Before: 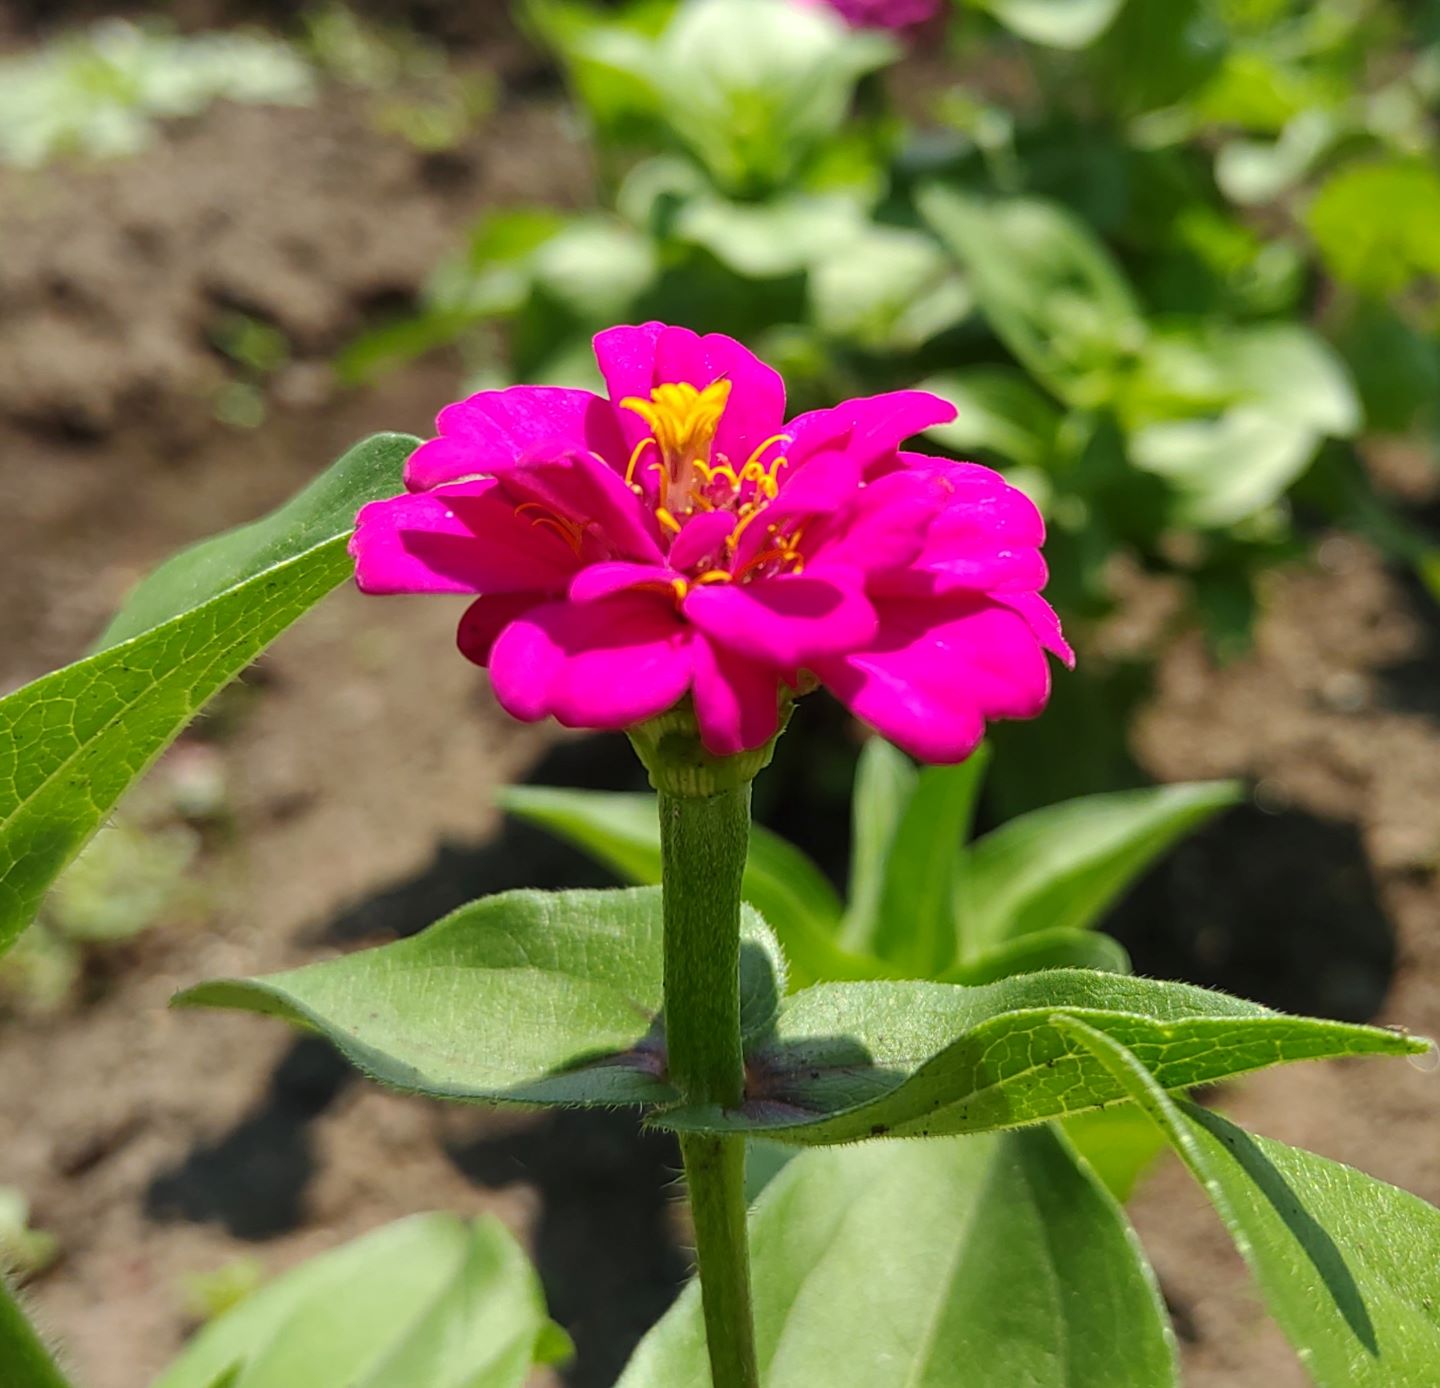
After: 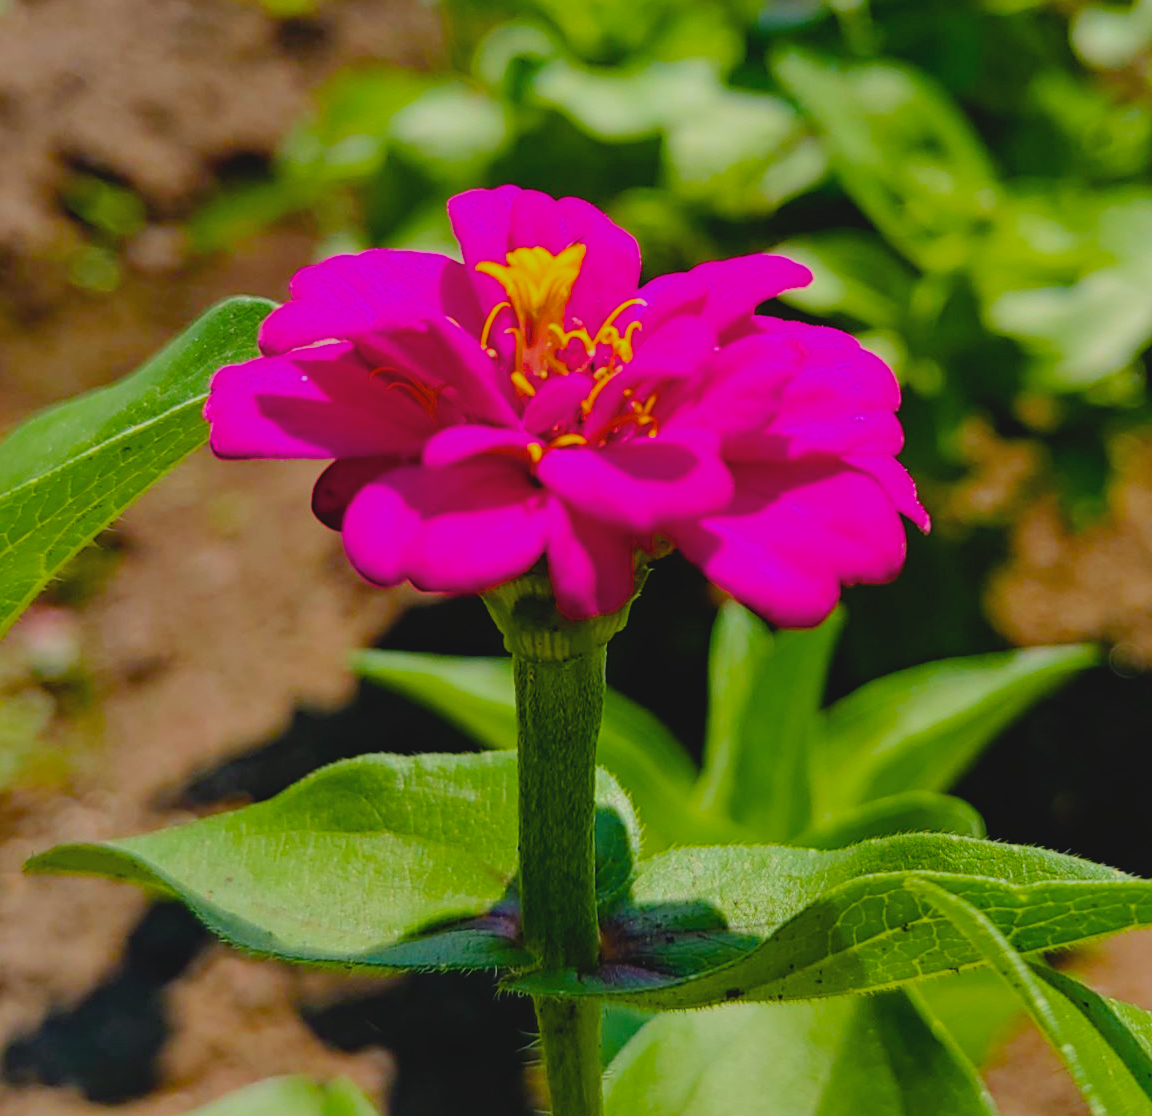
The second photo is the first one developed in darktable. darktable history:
filmic rgb: black relative exposure -7.1 EV, white relative exposure 5.39 EV, hardness 3.03, color science v6 (2022)
crop and rotate: left 10.109%, top 9.805%, right 9.862%, bottom 9.721%
color balance rgb: shadows lift › chroma 2.026%, shadows lift › hue 216°, perceptual saturation grading › global saturation 34.727%, perceptual saturation grading › highlights -25.572%, perceptual saturation grading › shadows 49.596%, global vibrance 20%
haze removal: strength 0.297, distance 0.248, compatibility mode true, adaptive false
contrast brightness saturation: contrast -0.126
